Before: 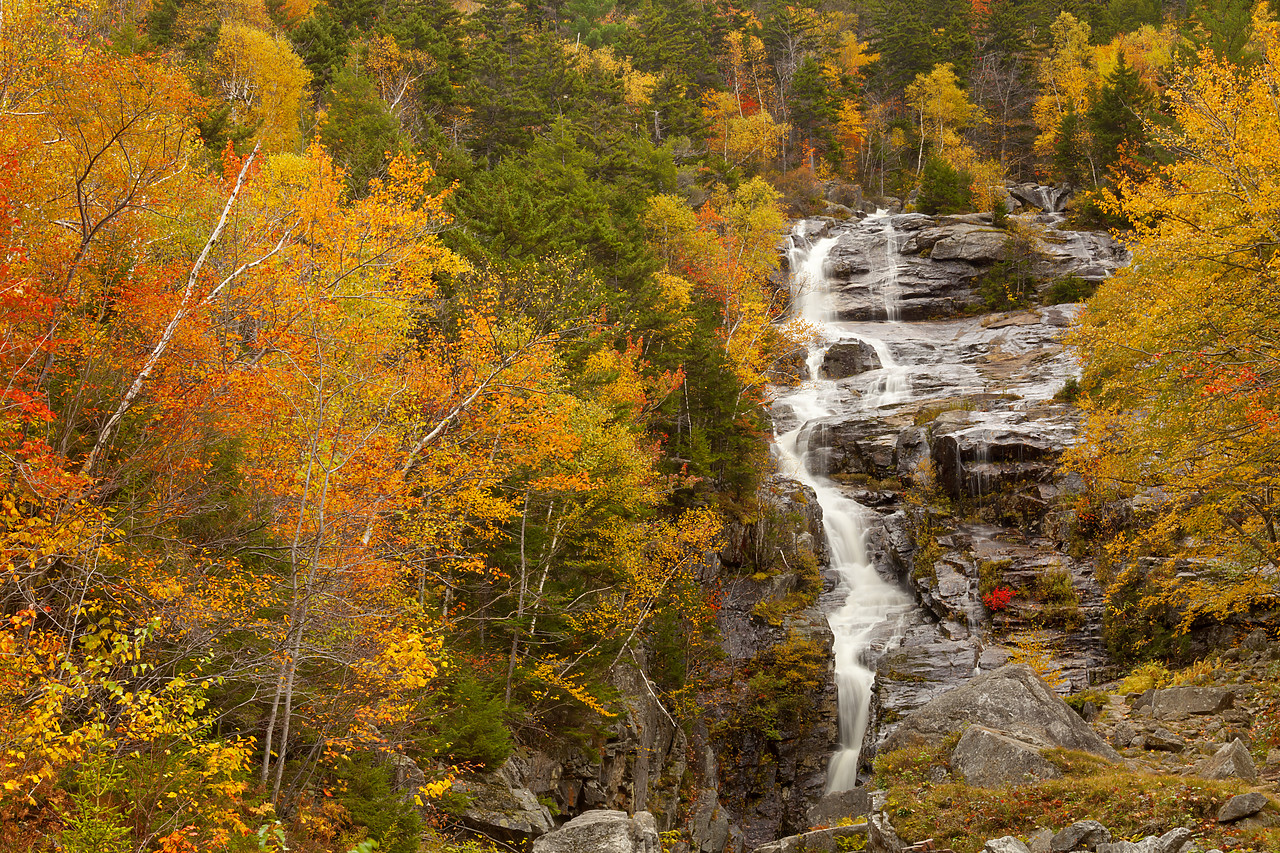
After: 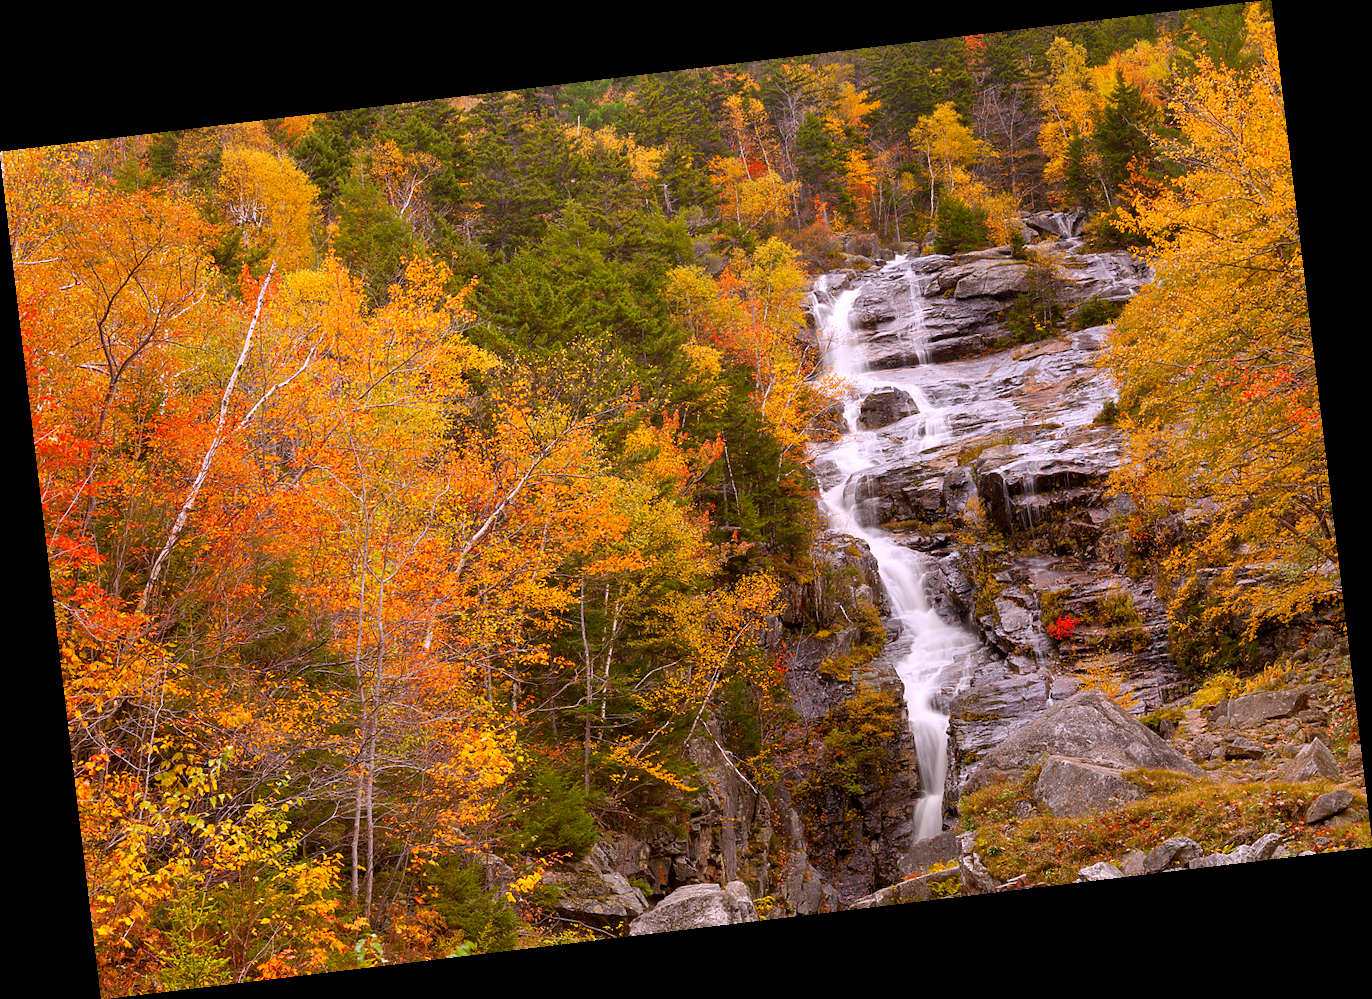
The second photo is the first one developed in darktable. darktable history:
rotate and perspective: rotation -6.83°, automatic cropping off
white balance: red 1.042, blue 1.17
